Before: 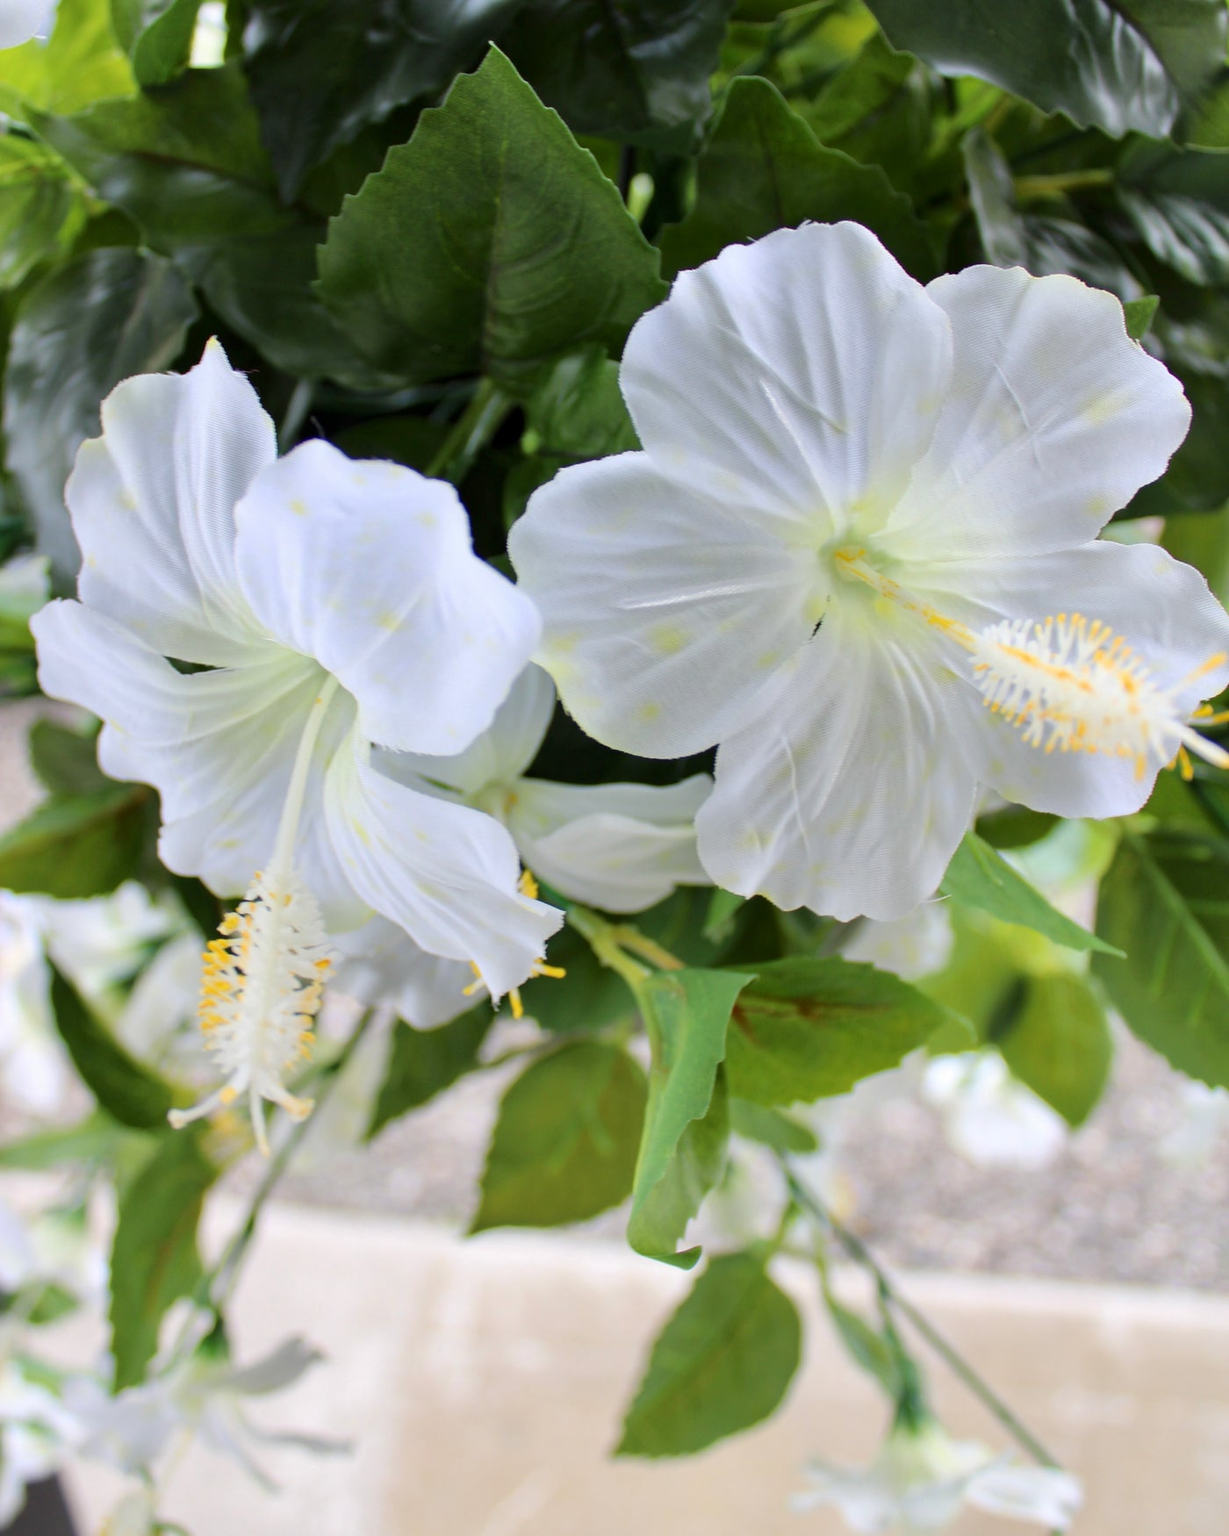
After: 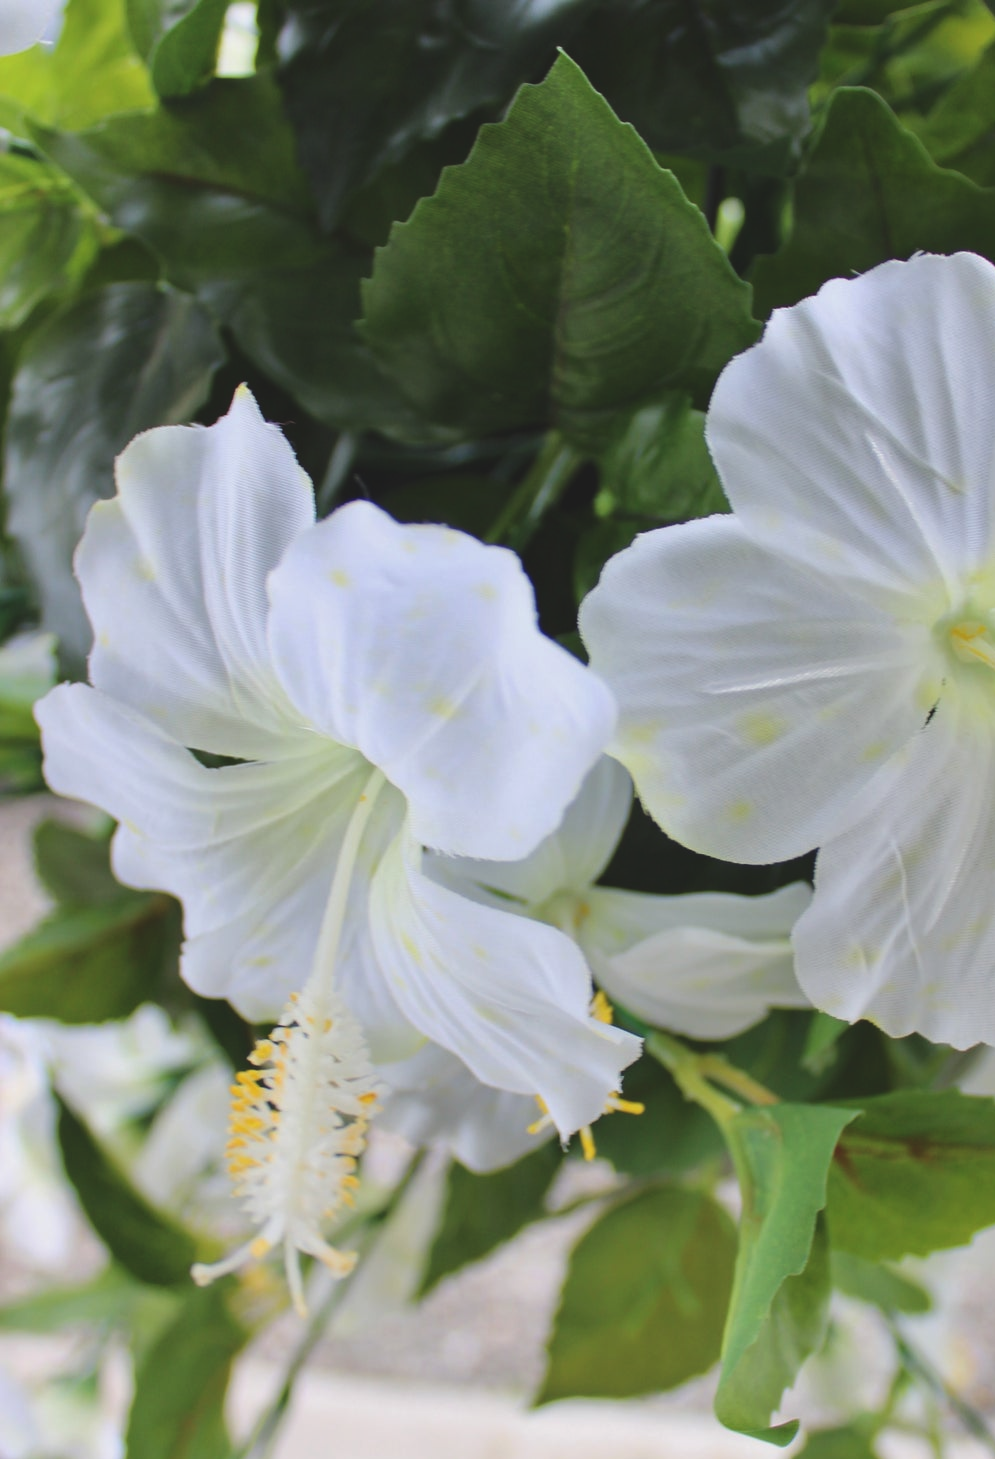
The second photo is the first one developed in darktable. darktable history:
crop: right 28.885%, bottom 16.626%
exposure: black level correction -0.014, exposure -0.193 EV, compensate highlight preservation false
